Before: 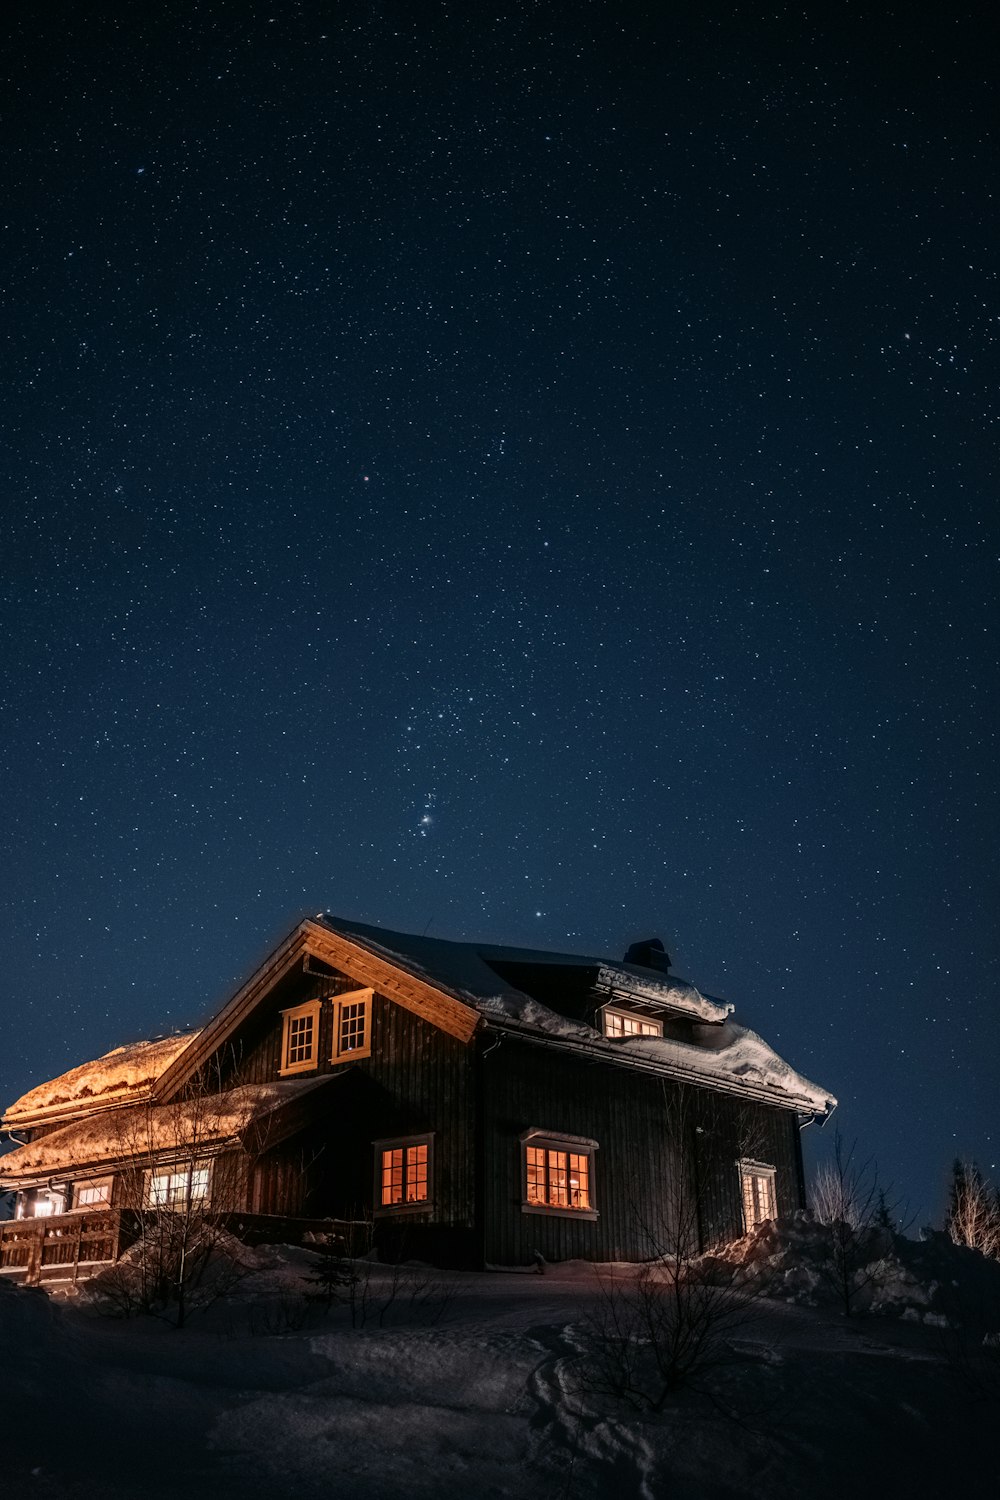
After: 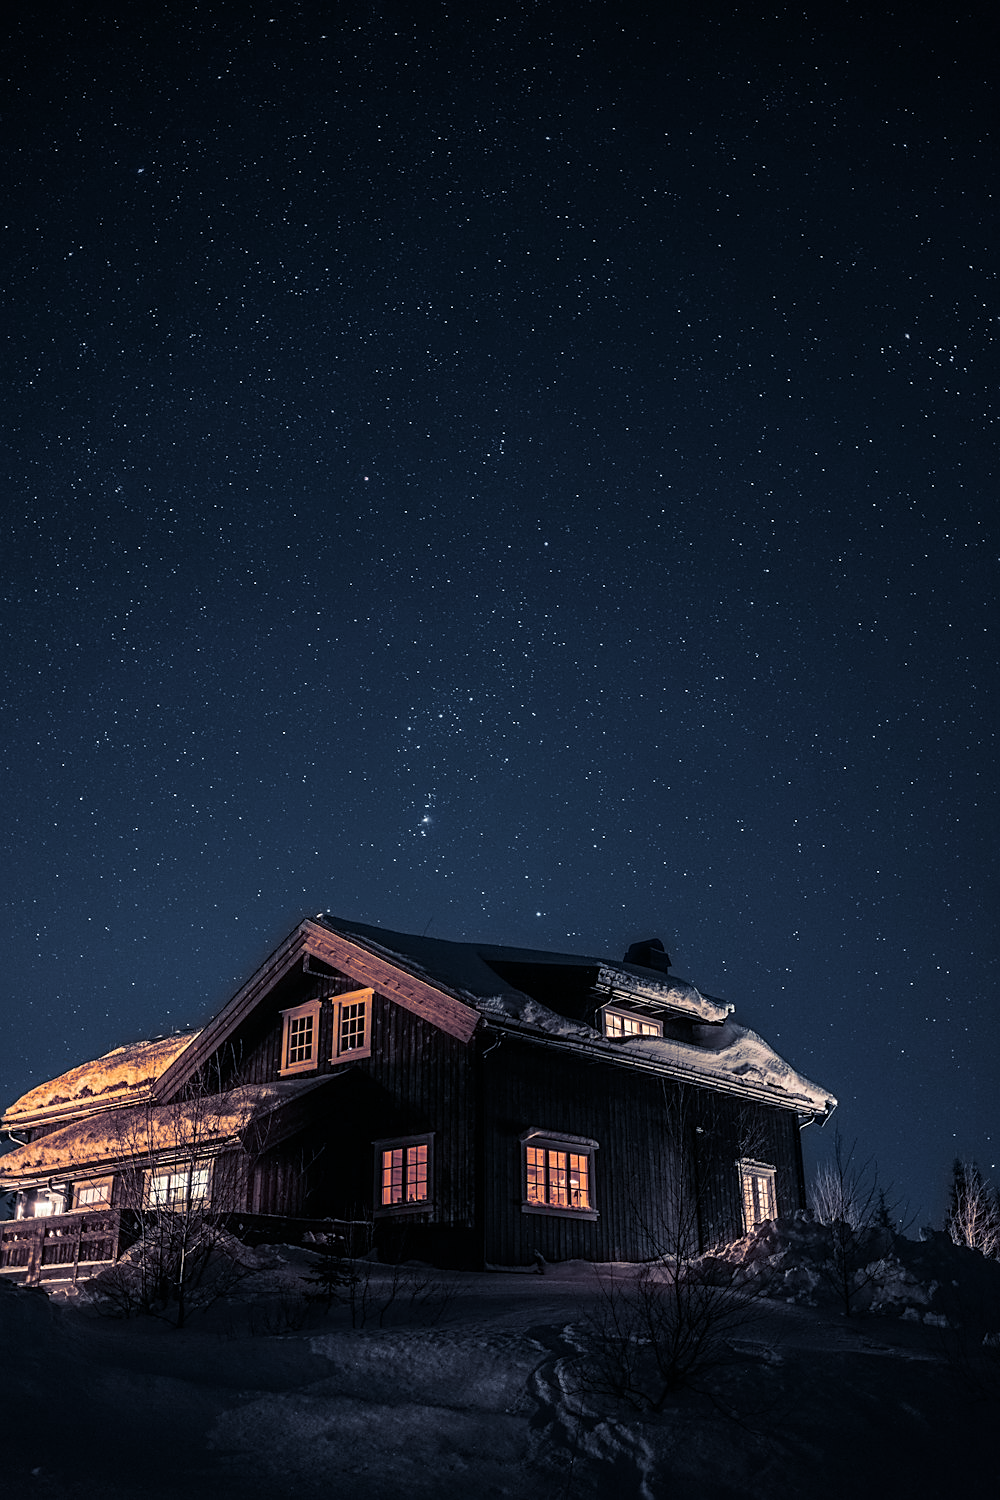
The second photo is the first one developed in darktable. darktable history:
sharpen: on, module defaults
split-toning: shadows › hue 230.4°
